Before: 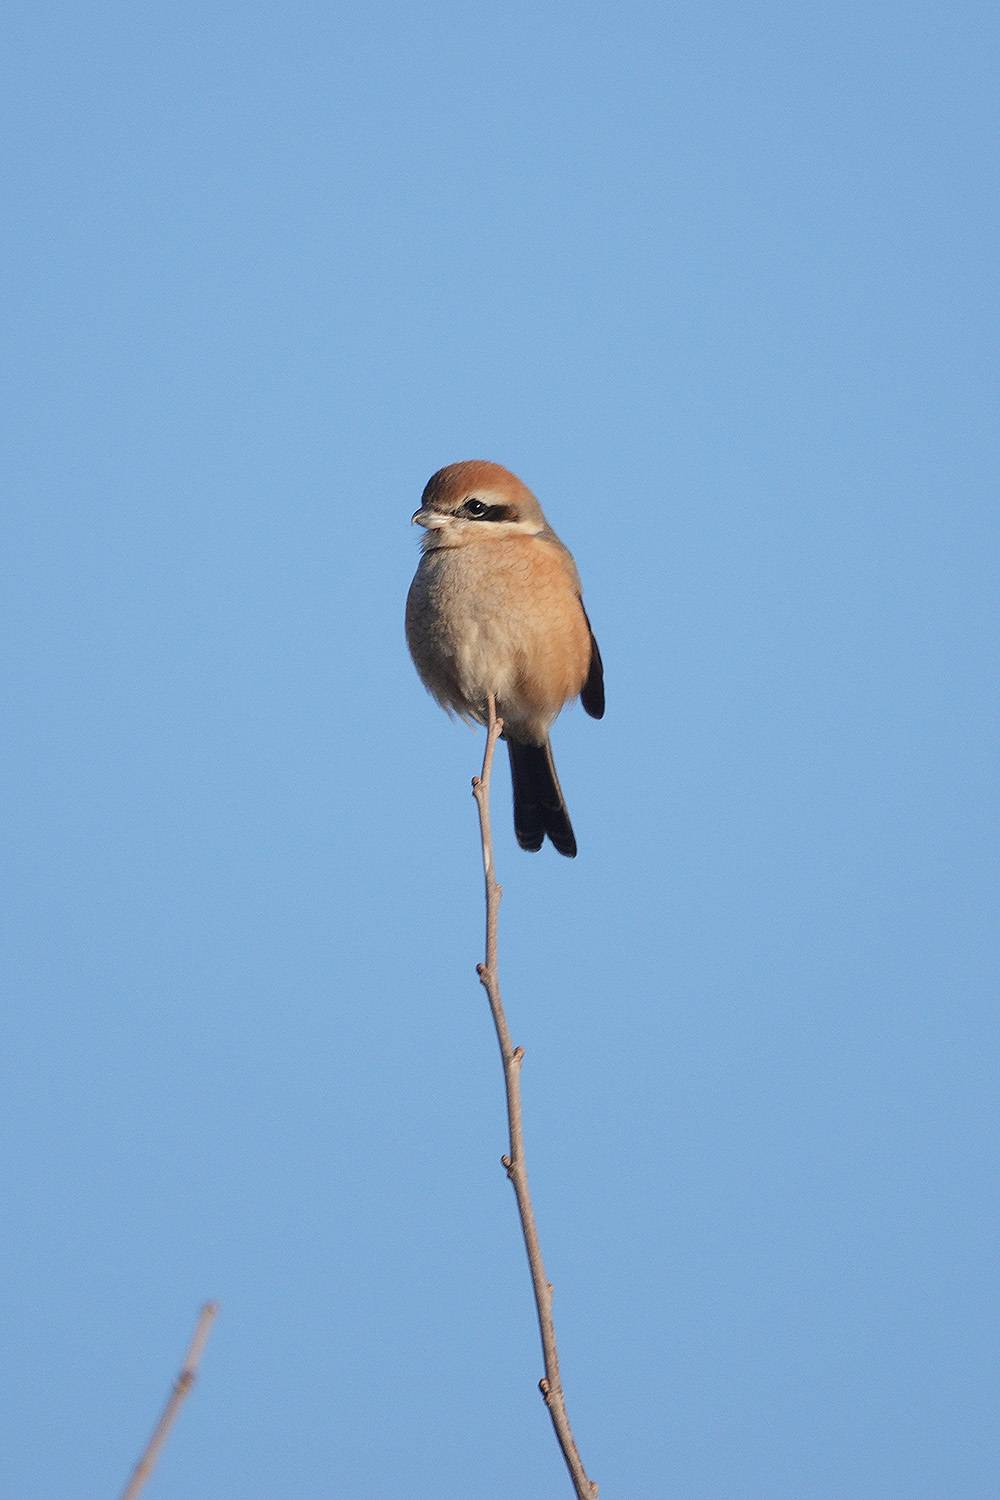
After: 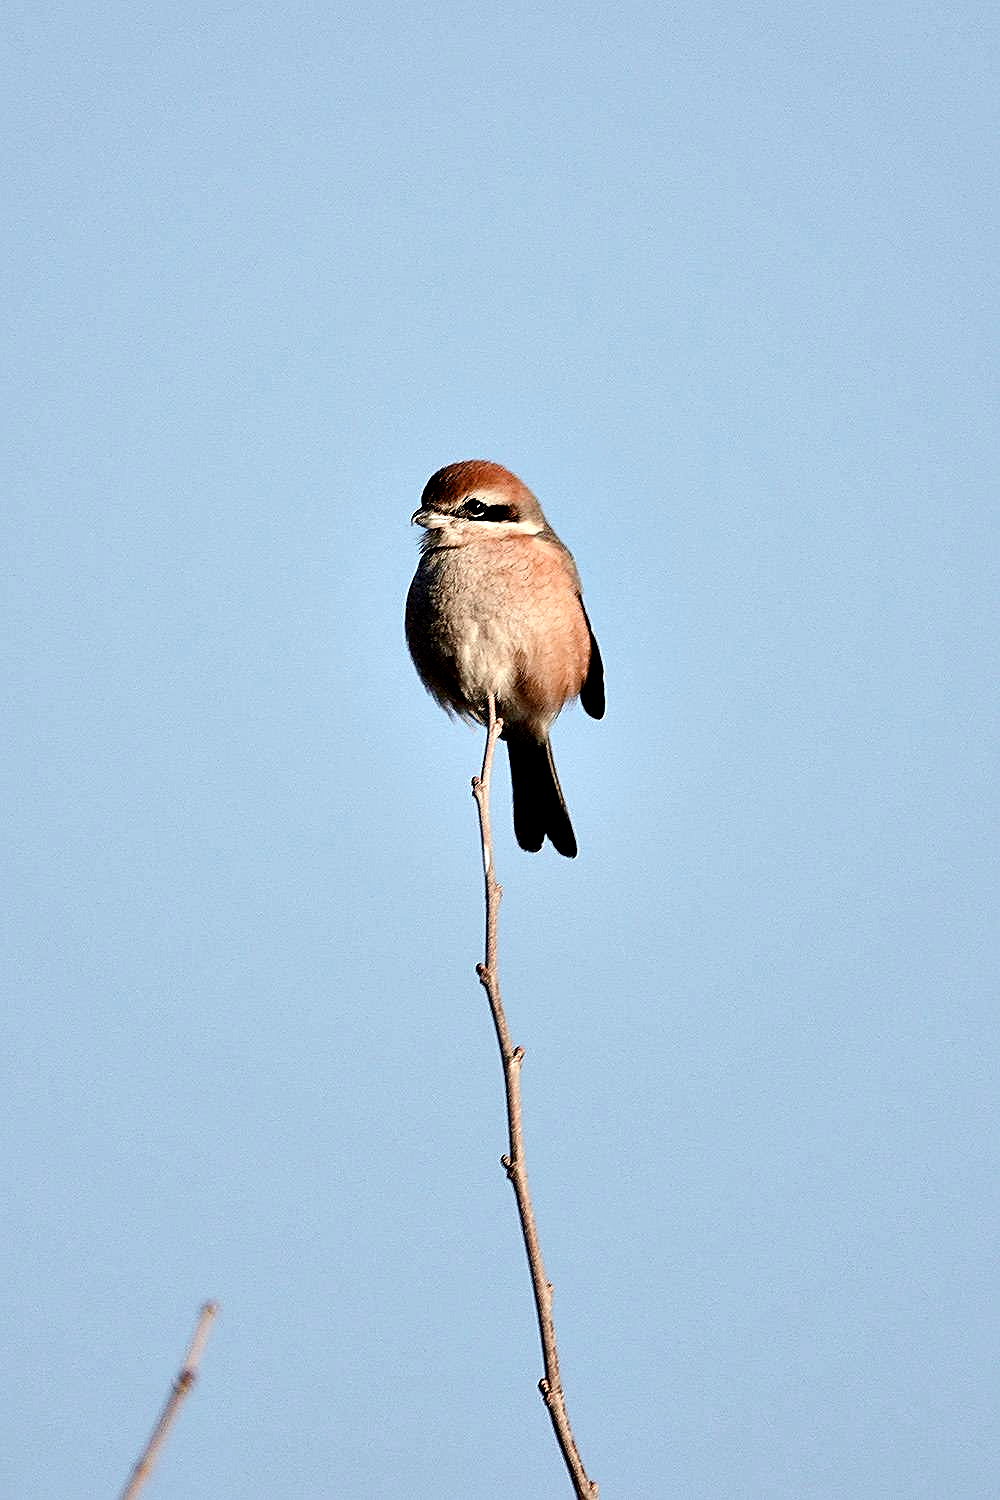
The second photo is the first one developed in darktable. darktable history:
tone curve: curves: ch0 [(0.003, 0) (0.066, 0.023) (0.149, 0.094) (0.264, 0.238) (0.395, 0.421) (0.517, 0.56) (0.688, 0.743) (0.813, 0.846) (1, 1)]; ch1 [(0, 0) (0.164, 0.115) (0.337, 0.332) (0.39, 0.398) (0.464, 0.461) (0.501, 0.5) (0.507, 0.503) (0.534, 0.537) (0.577, 0.59) (0.652, 0.681) (0.733, 0.749) (0.811, 0.796) (1, 1)]; ch2 [(0, 0) (0.337, 0.382) (0.464, 0.476) (0.501, 0.502) (0.527, 0.54) (0.551, 0.565) (0.6, 0.59) (0.687, 0.675) (1, 1)], color space Lab, independent channels, preserve colors none
sharpen: on, module defaults
color balance rgb: highlights gain › chroma 0.182%, highlights gain › hue 330.67°, global offset › luminance -0.466%, perceptual saturation grading › global saturation 20%, perceptual saturation grading › highlights -50.309%, perceptual saturation grading › shadows 30.859%, perceptual brilliance grading › highlights 11.068%, perceptual brilliance grading › shadows -10.728%, contrast 5.132%
contrast brightness saturation: saturation -0.069
contrast equalizer: y [[0.6 ×6], [0.55 ×6], [0 ×6], [0 ×6], [0 ×6]]
